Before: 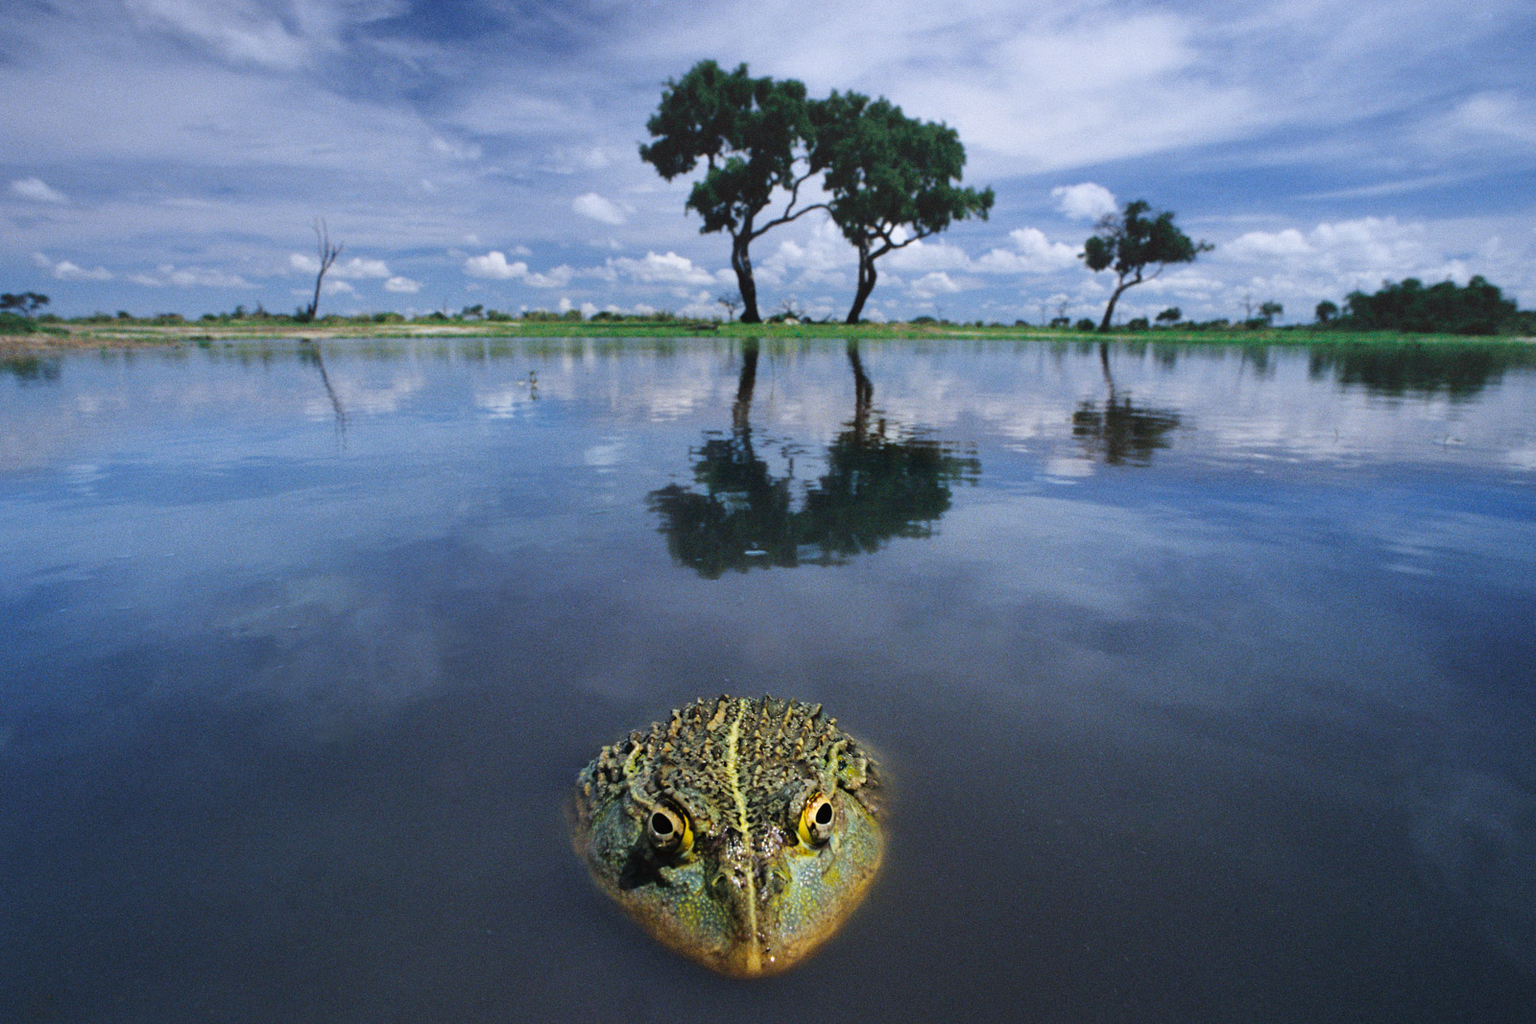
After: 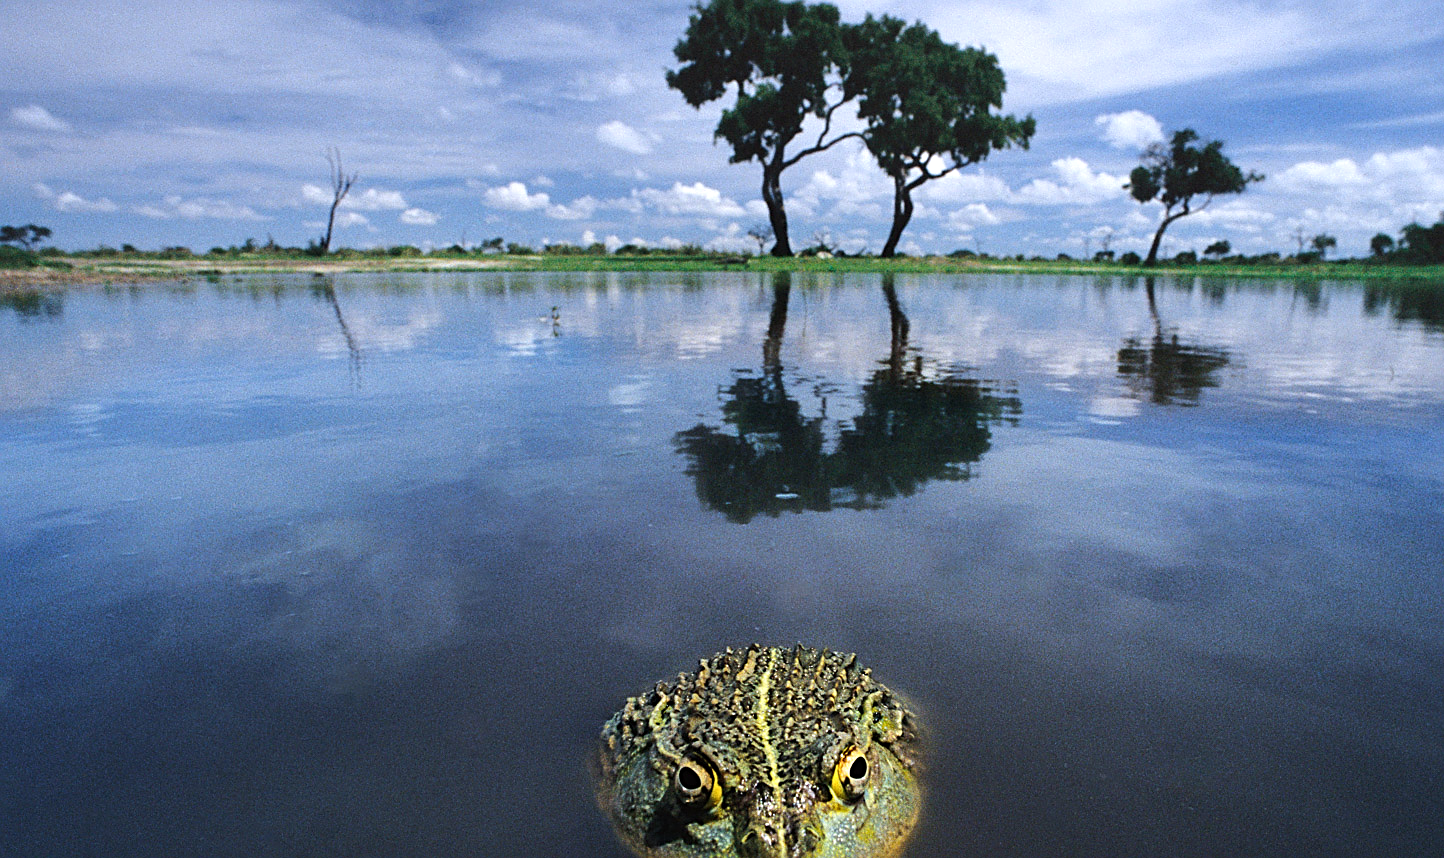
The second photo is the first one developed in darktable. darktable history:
crop: top 7.522%, right 9.732%, bottom 11.998%
tone equalizer: -8 EV -0.426 EV, -7 EV -0.408 EV, -6 EV -0.352 EV, -5 EV -0.259 EV, -3 EV 0.254 EV, -2 EV 0.322 EV, -1 EV 0.399 EV, +0 EV 0.387 EV, edges refinement/feathering 500, mask exposure compensation -1.57 EV, preserve details no
sharpen: on, module defaults
